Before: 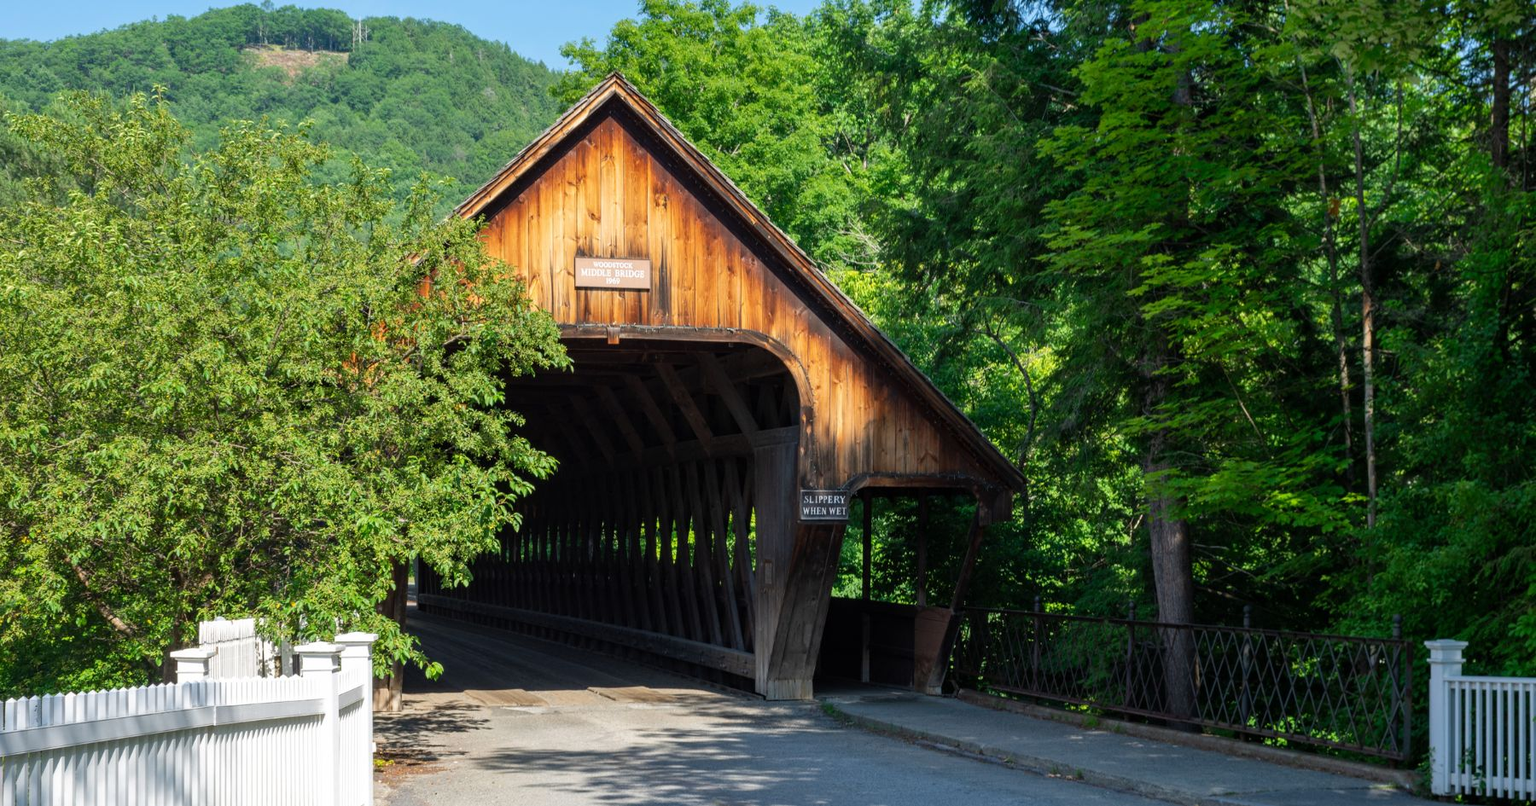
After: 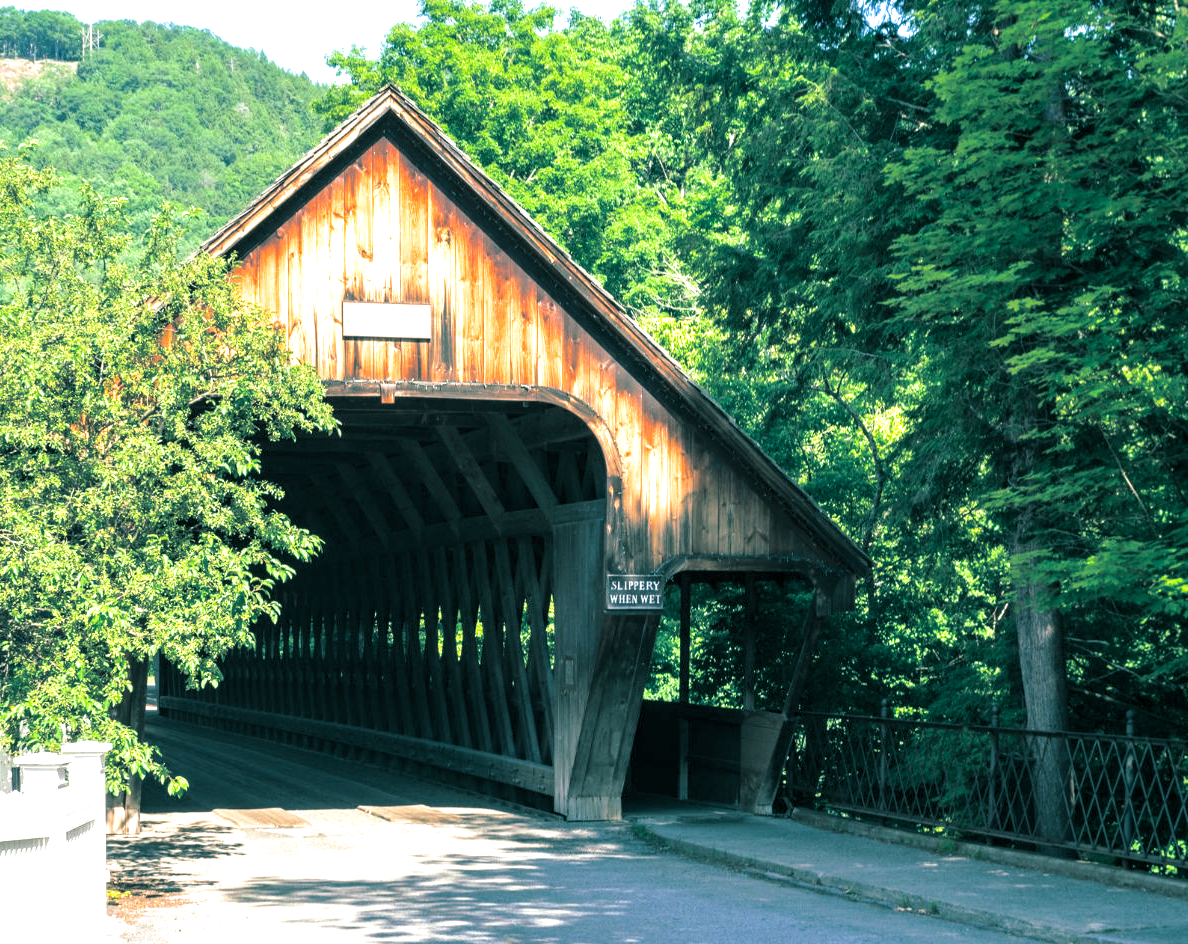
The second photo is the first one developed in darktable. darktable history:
split-toning: shadows › hue 186.43°, highlights › hue 49.29°, compress 30.29%
exposure: exposure 1.15 EV, compensate highlight preservation false
crop and rotate: left 18.442%, right 15.508%
